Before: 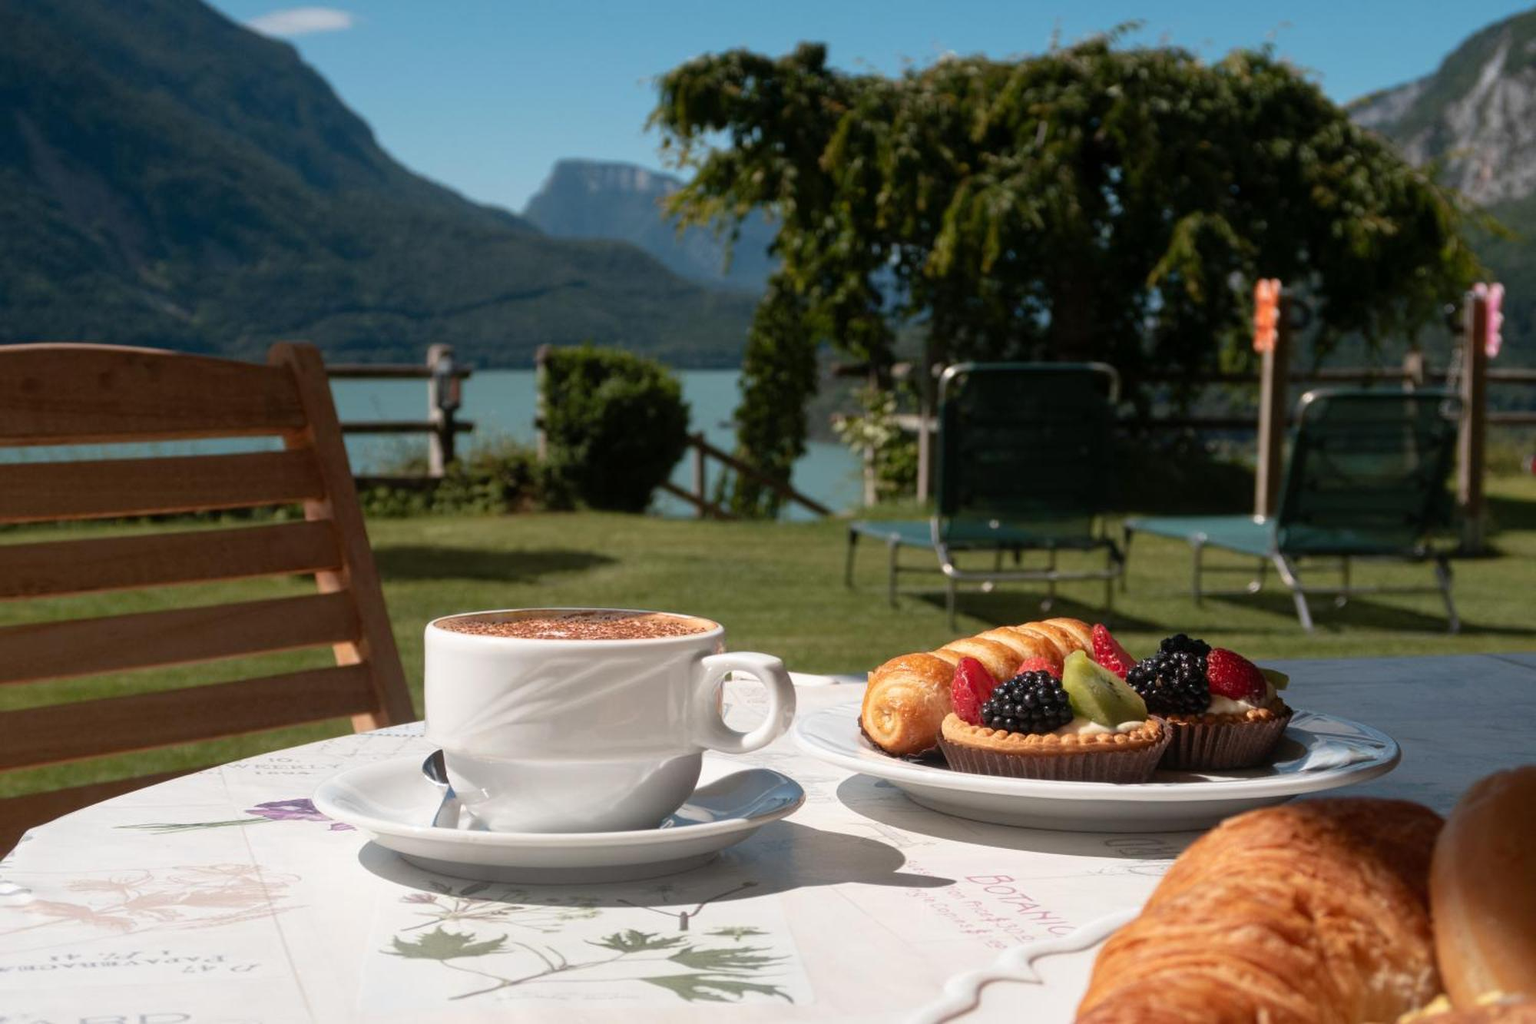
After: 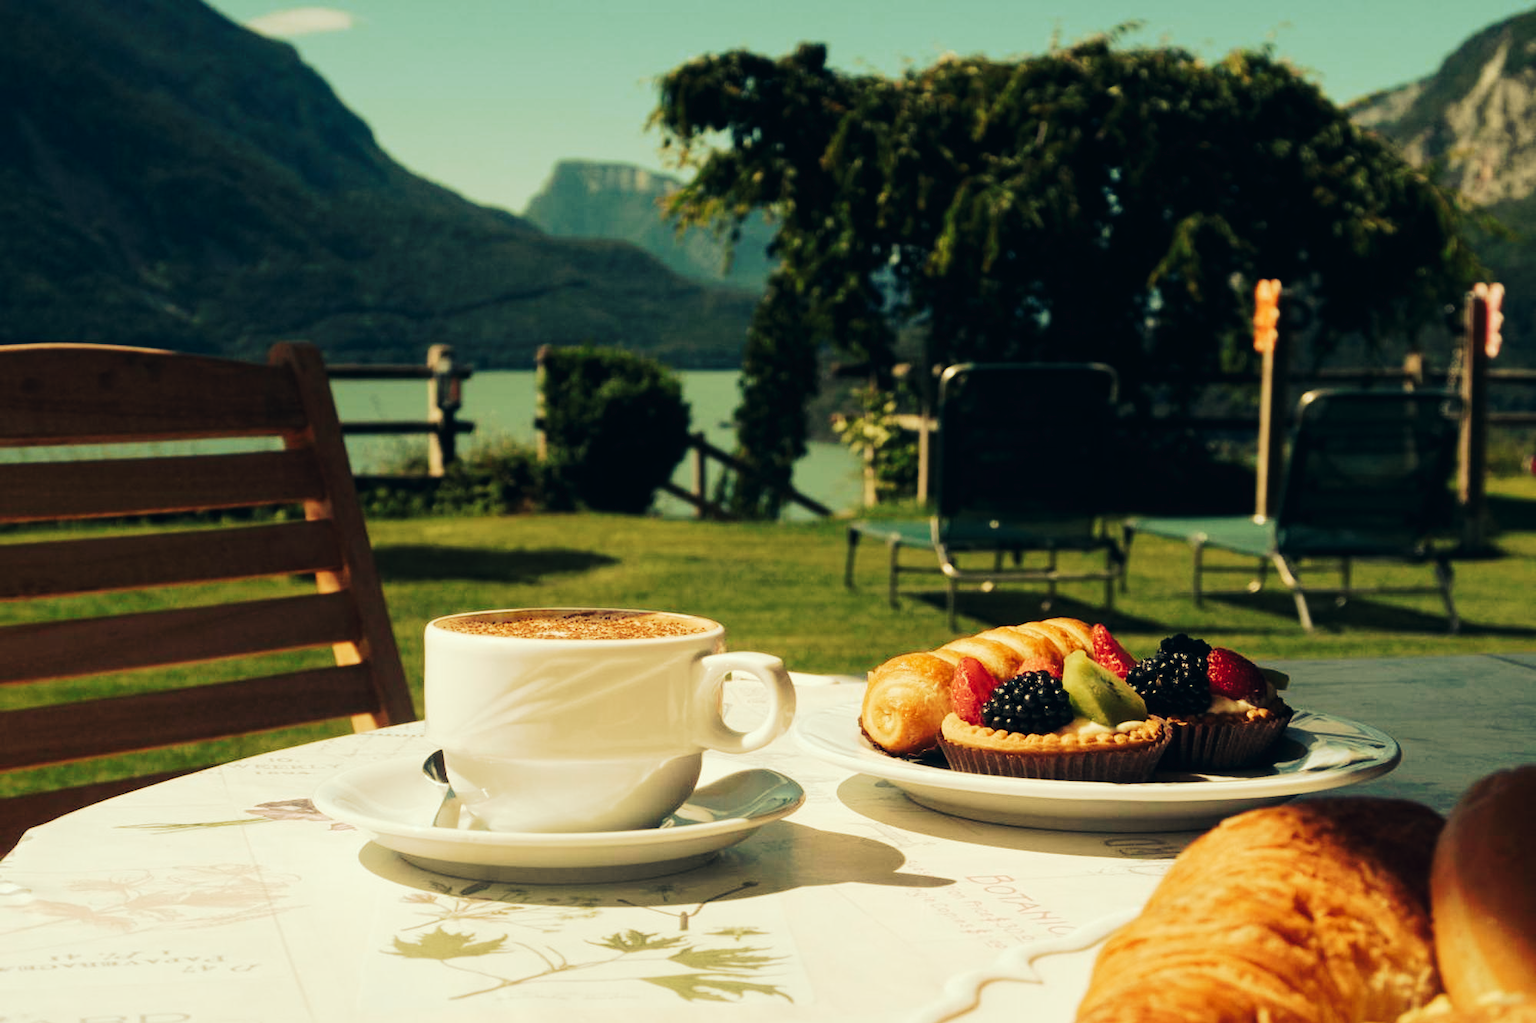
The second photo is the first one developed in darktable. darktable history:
tone curve: curves: ch0 [(0, 0) (0.003, 0.017) (0.011, 0.017) (0.025, 0.017) (0.044, 0.019) (0.069, 0.03) (0.1, 0.046) (0.136, 0.066) (0.177, 0.104) (0.224, 0.151) (0.277, 0.231) (0.335, 0.321) (0.399, 0.454) (0.468, 0.567) (0.543, 0.674) (0.623, 0.763) (0.709, 0.82) (0.801, 0.872) (0.898, 0.934) (1, 1)], preserve colors none
color look up table: target L [89.73, 91.52, 88.7, 76.57, 61.93, 59.97, 53.12, 40.21, 30.78, 30.22, 200.49, 82.1, 78.83, 68.09, 71.17, 59.71, 62.24, 53.1, 52.12, 49.24, 44.79, 35.13, 32.43, 21.37, 96.1, 91.87, 83.1, 79.69, 69.42, 78.79, 61.13, 82.29, 73.92, 59.38, 58.29, 43.18, 39.83, 59.94, 32.78, 35.55, 3.148, 10.3, 90.72, 69.18, 70.41, 65.94, 61.38, 49.48, 39.4], target a [-5.163, -26.95, -34.68, -24.16, -44.44, -25.46, -6.123, -23.08, -16.02, -19.47, 0, -0.735, 15.1, 30.28, 7.846, 43.09, 44.07, 17.94, 6.756, 42.08, 44.28, 25.28, 27.56, 0.054, -1.701, 6.563, 2.394, -6.591, 39.91, 12.29, 6.501, 11.11, 12.4, 1.752, 12.31, 39.35, 4.192, 18.47, 16.7, 13.92, -8.001, 6.015, -24.98, -21.91, -27.66, -30.19, -21.73, -24.92, -14.62], target b [55.92, 62.93, 45.76, 33.27, 42.31, 34.93, 39.34, 24.72, 19.5, 12.86, 0, 69.58, 40.98, 54.93, 31.66, 41.37, 30.55, 41.4, 19.87, 23.61, 36.44, 30.97, 9.279, 16.66, 11.04, 13.45, 17.82, -3.489, 21.42, 22.88, 17.07, 14.59, -6.171, -4.827, 8.849, 8.265, -1.701, 4.155, -1.962, -17.71, -9.951, -22.71, 3.653, 16.53, -3.988, 24.67, 7.204, 15.48, -1.838], num patches 49
